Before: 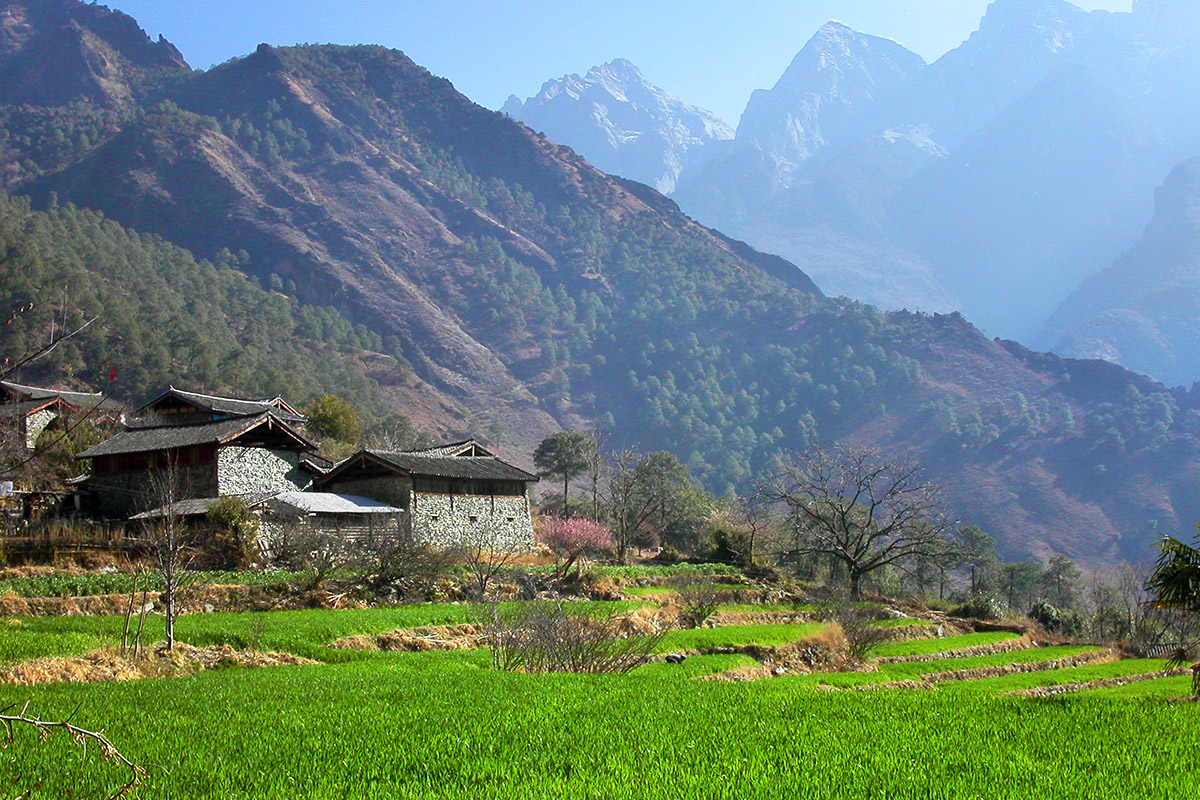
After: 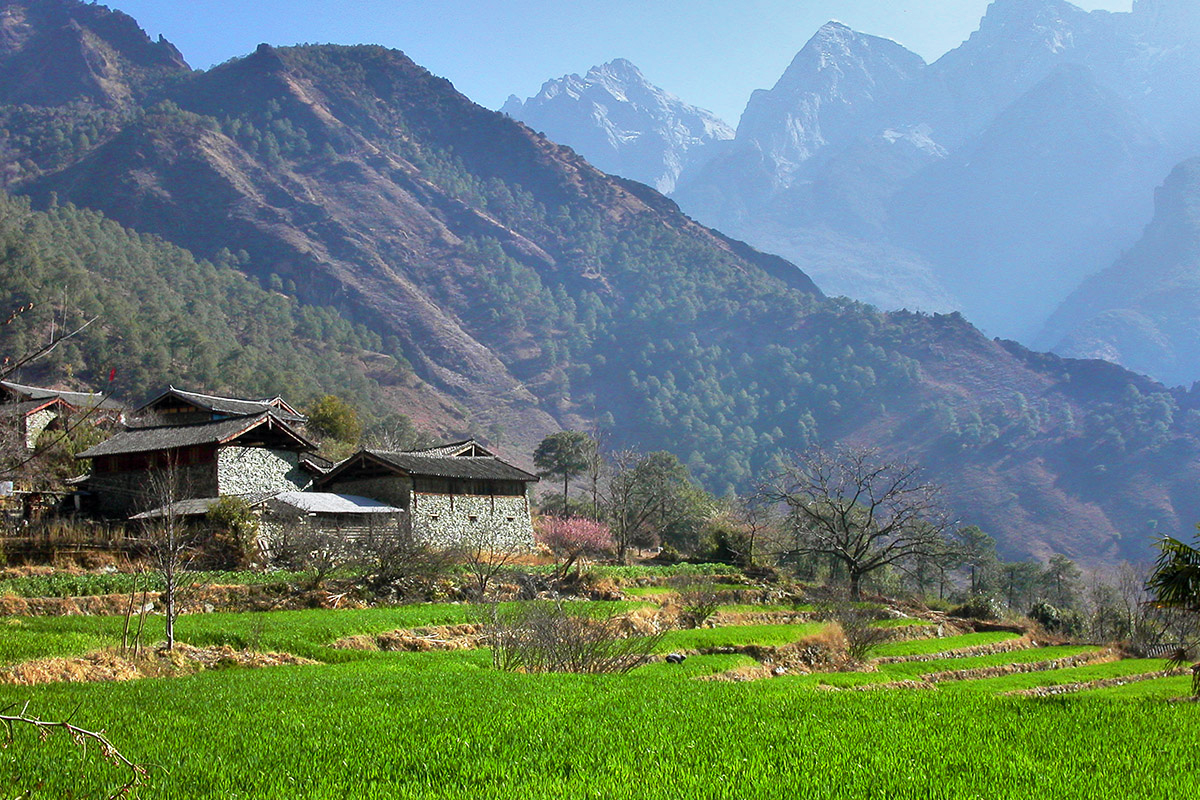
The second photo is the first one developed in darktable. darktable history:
shadows and highlights: shadows 61.06, highlights color adjustment 0.002%, soften with gaussian
